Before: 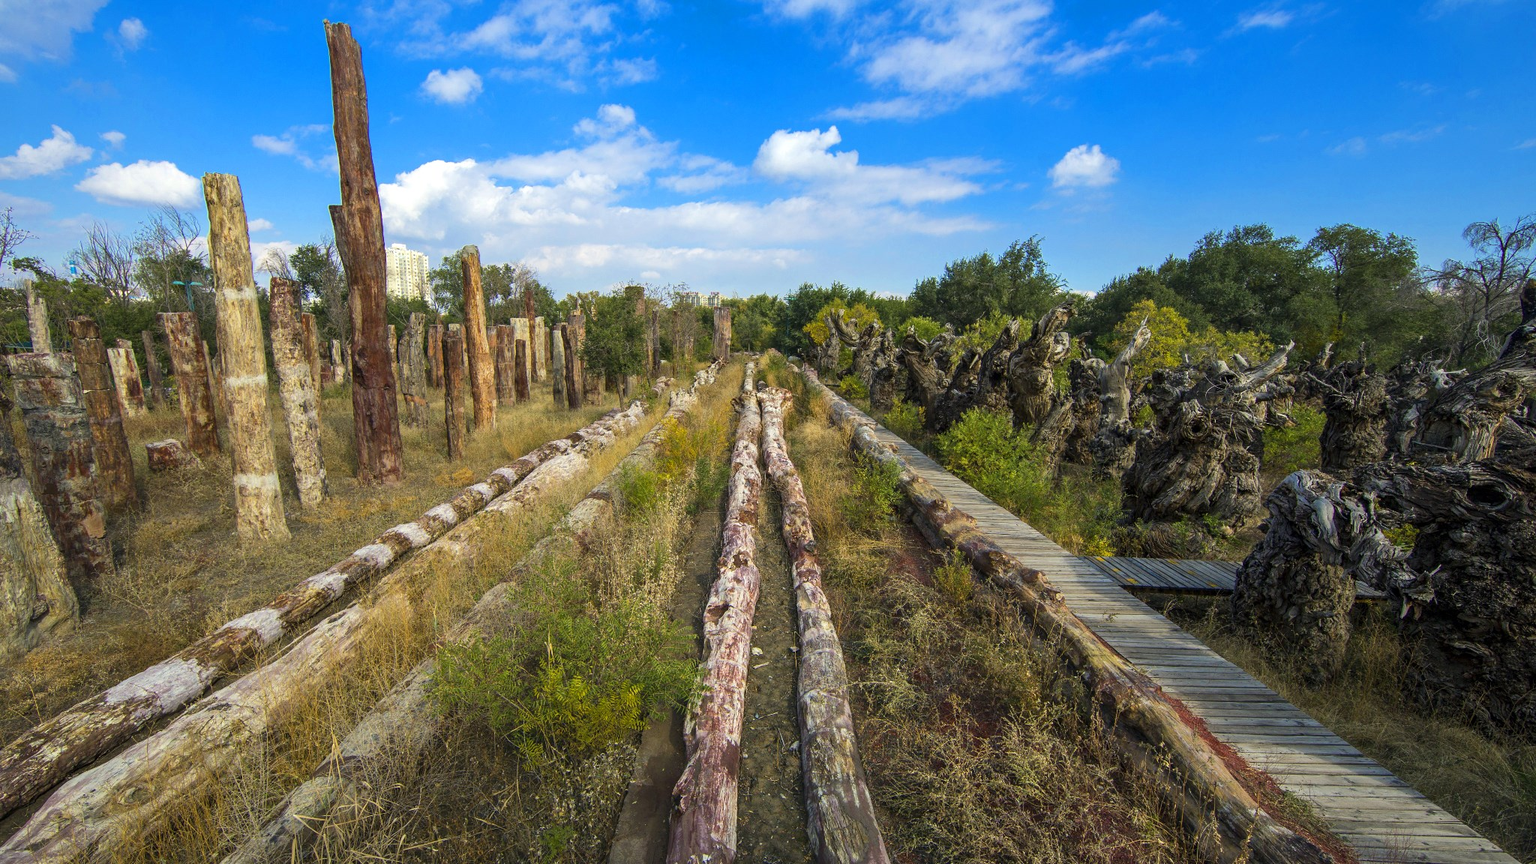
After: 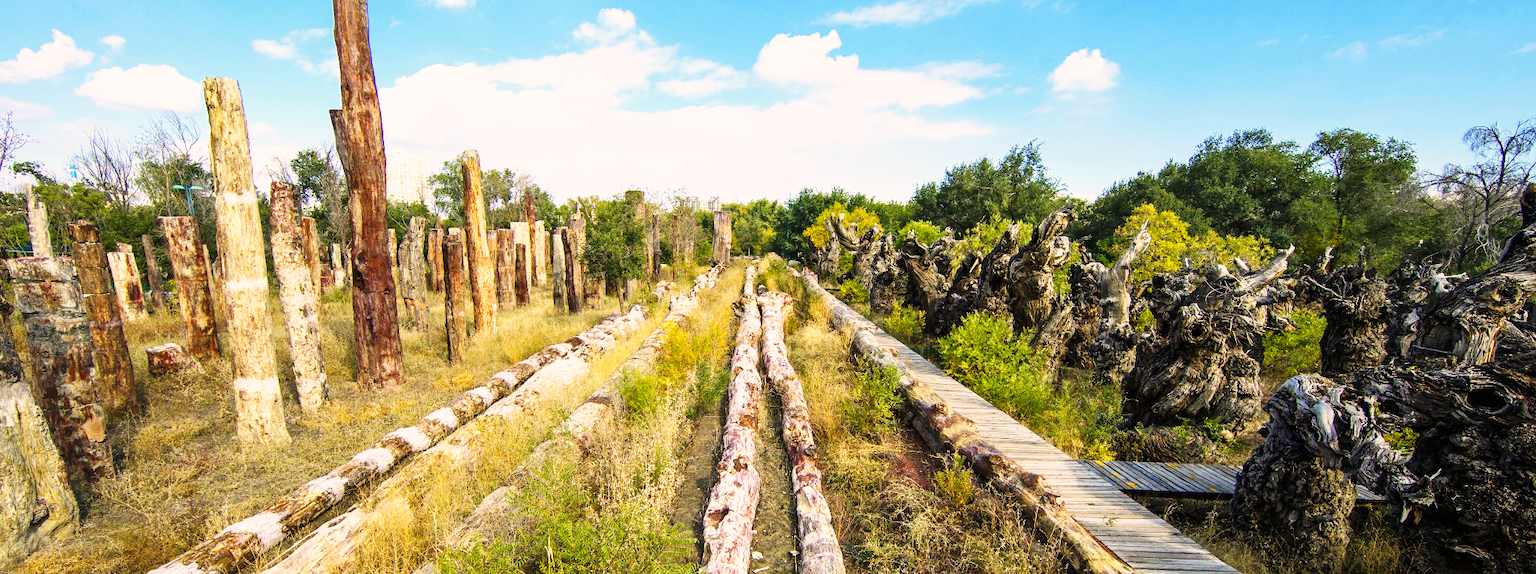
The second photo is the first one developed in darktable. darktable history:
color correction: highlights a* 5.73, highlights b* 4.78
base curve: curves: ch0 [(0, 0) (0.007, 0.004) (0.027, 0.03) (0.046, 0.07) (0.207, 0.54) (0.442, 0.872) (0.673, 0.972) (1, 1)], preserve colors none
crop: top 11.151%, bottom 22.275%
